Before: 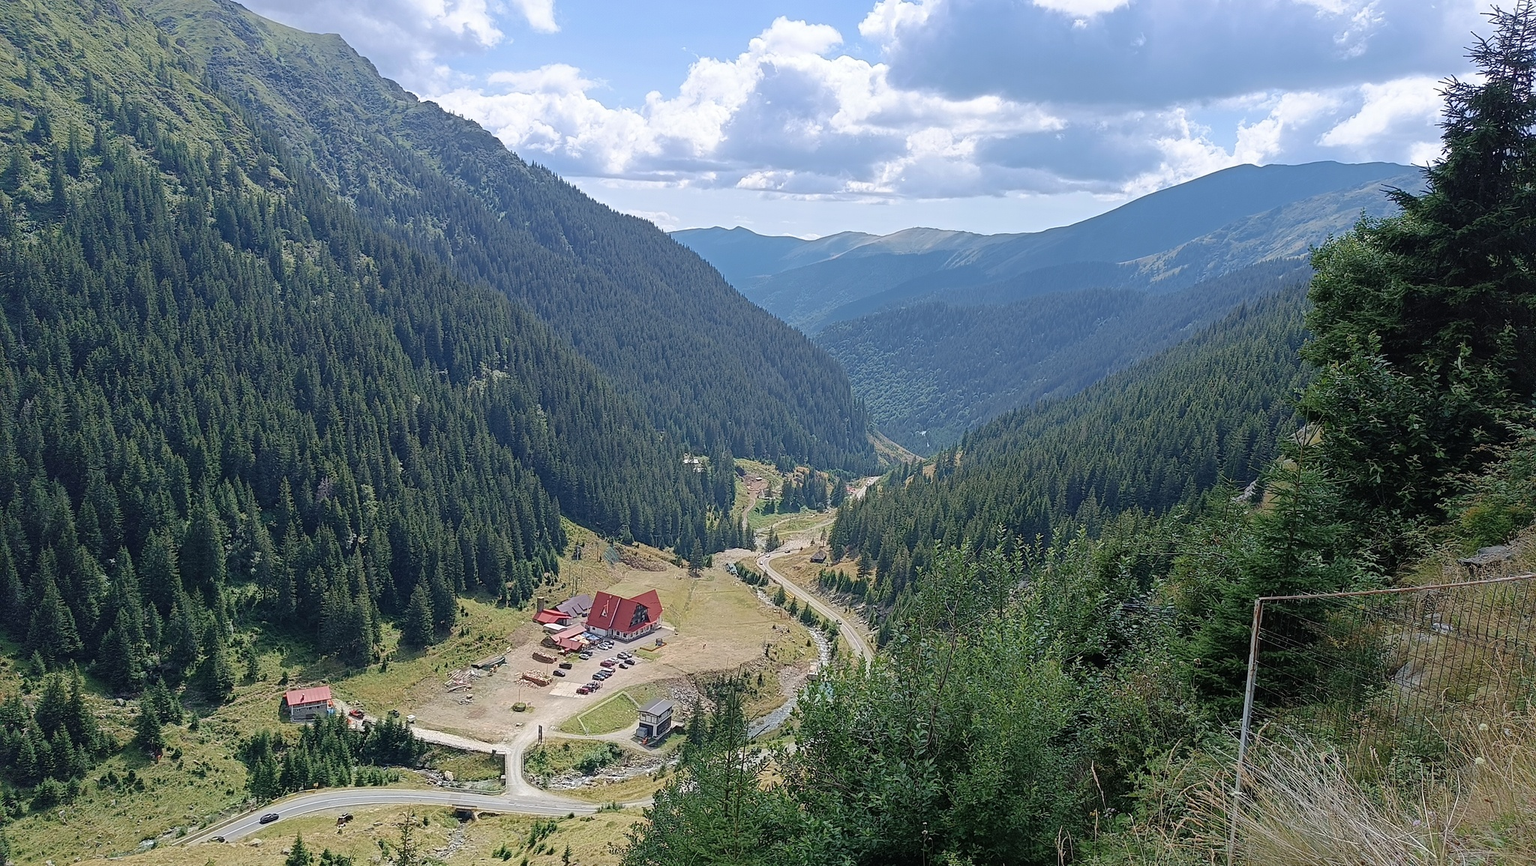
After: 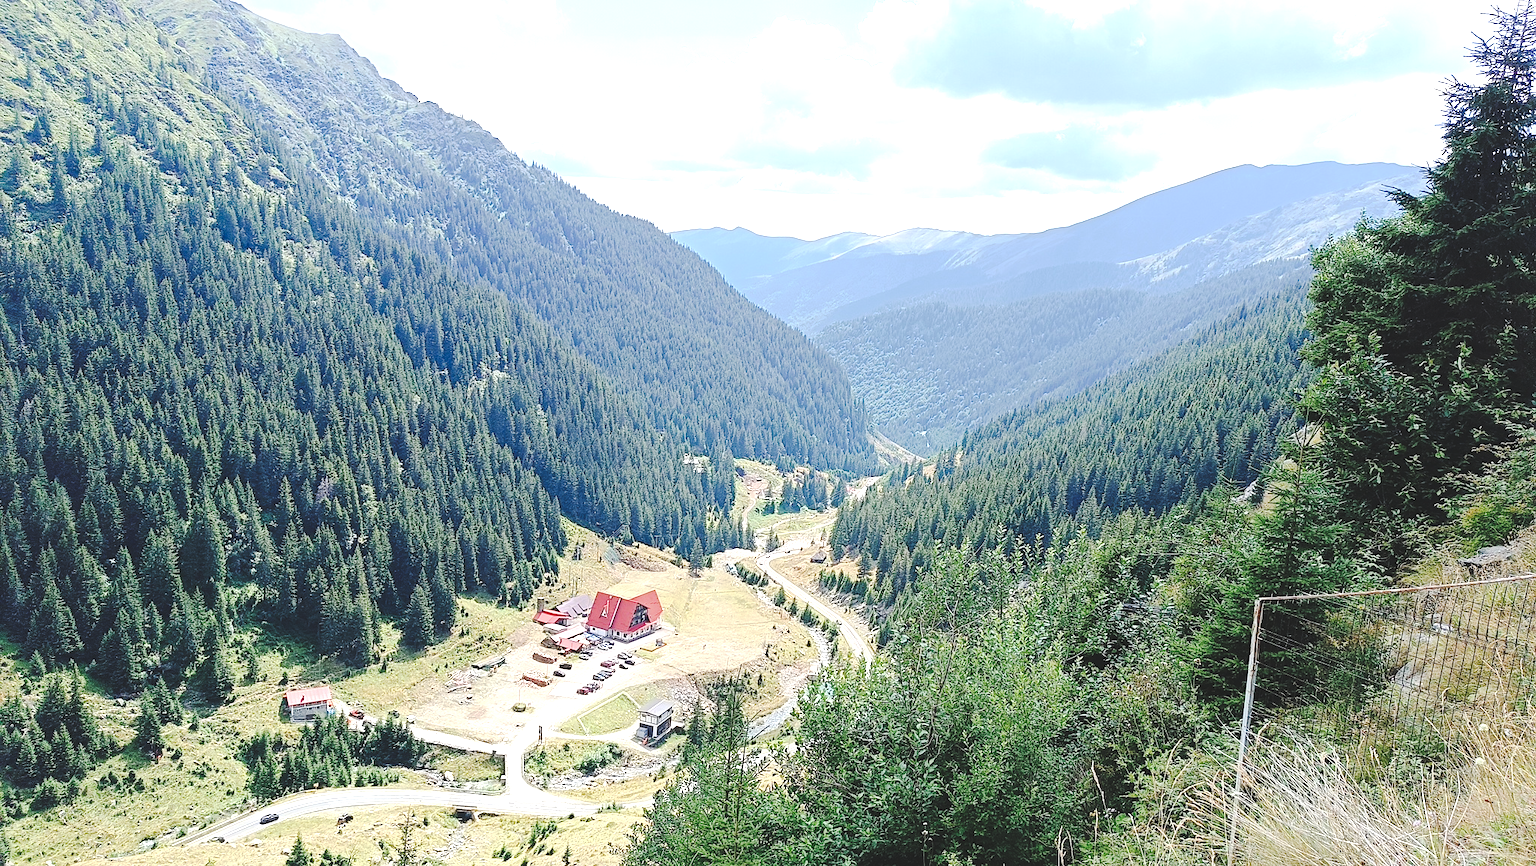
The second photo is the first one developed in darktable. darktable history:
exposure: black level correction 0, exposure 1.199 EV, compensate exposure bias true, compensate highlight preservation false
contrast brightness saturation: saturation -0.056
tone curve: curves: ch0 [(0, 0) (0.003, 0.108) (0.011, 0.112) (0.025, 0.117) (0.044, 0.126) (0.069, 0.133) (0.1, 0.146) (0.136, 0.158) (0.177, 0.178) (0.224, 0.212) (0.277, 0.256) (0.335, 0.331) (0.399, 0.423) (0.468, 0.538) (0.543, 0.641) (0.623, 0.721) (0.709, 0.792) (0.801, 0.845) (0.898, 0.917) (1, 1)], preserve colors none
